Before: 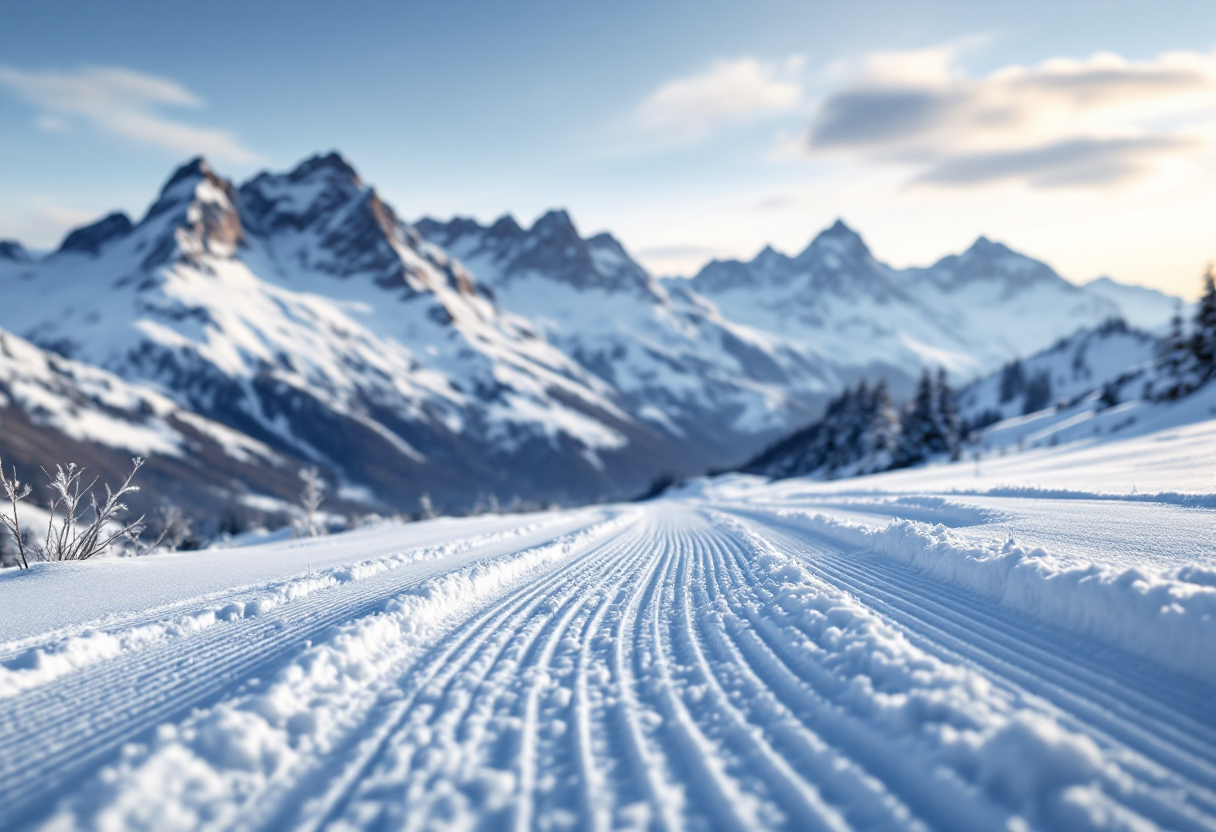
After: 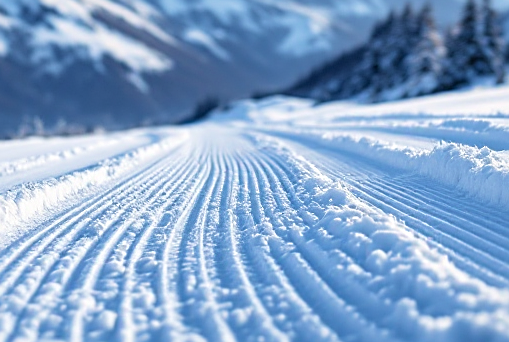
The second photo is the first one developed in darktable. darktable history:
contrast brightness saturation: contrast 0.026, brightness 0.067, saturation 0.132
sharpen: on, module defaults
velvia: on, module defaults
crop: left 37.458%, top 45.346%, right 20.62%, bottom 13.469%
